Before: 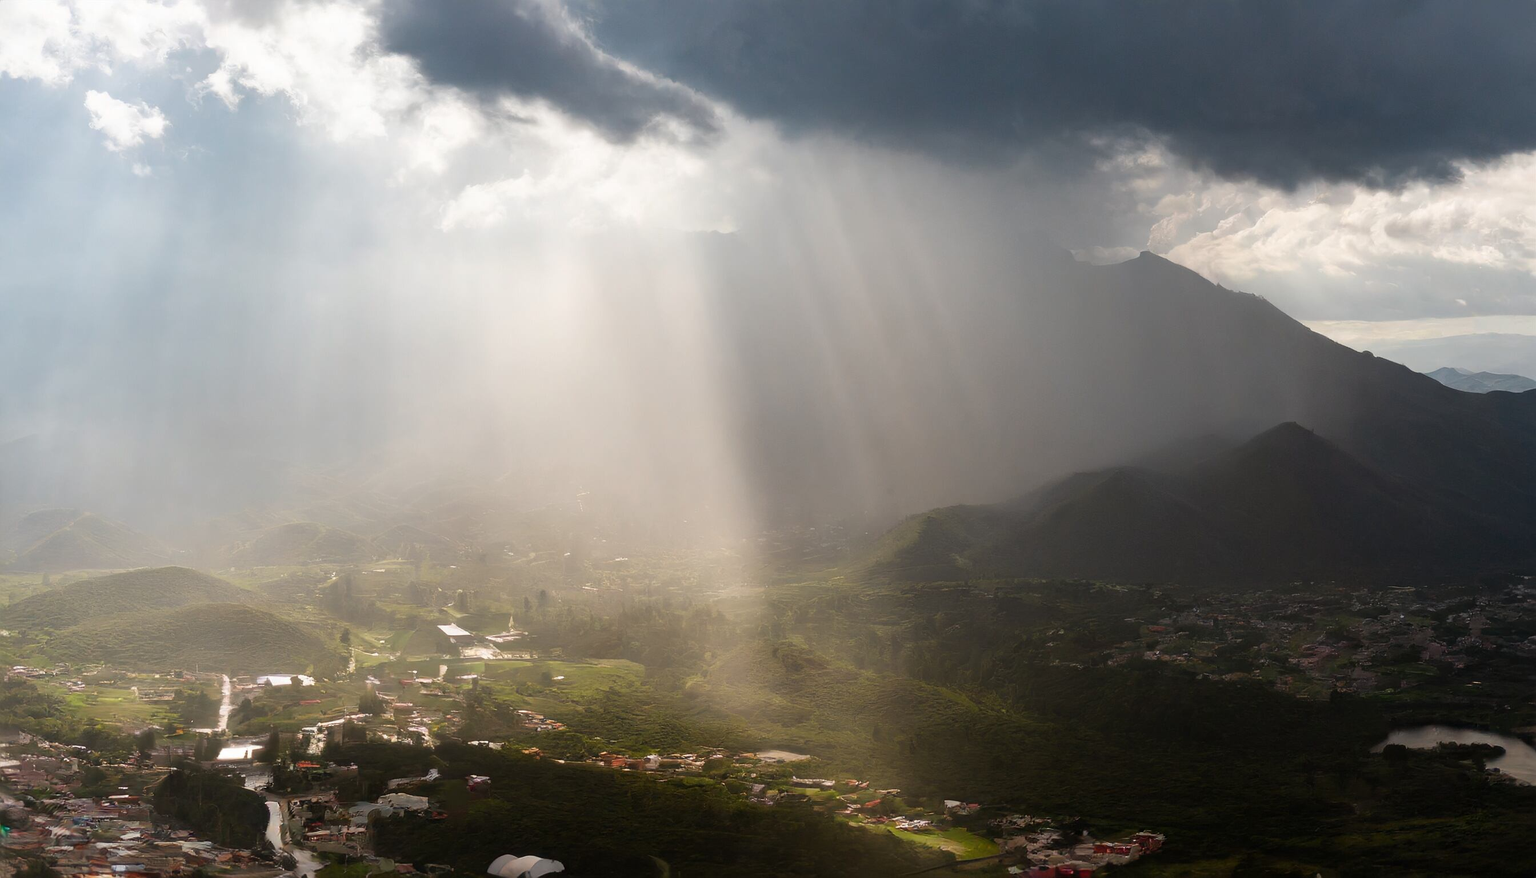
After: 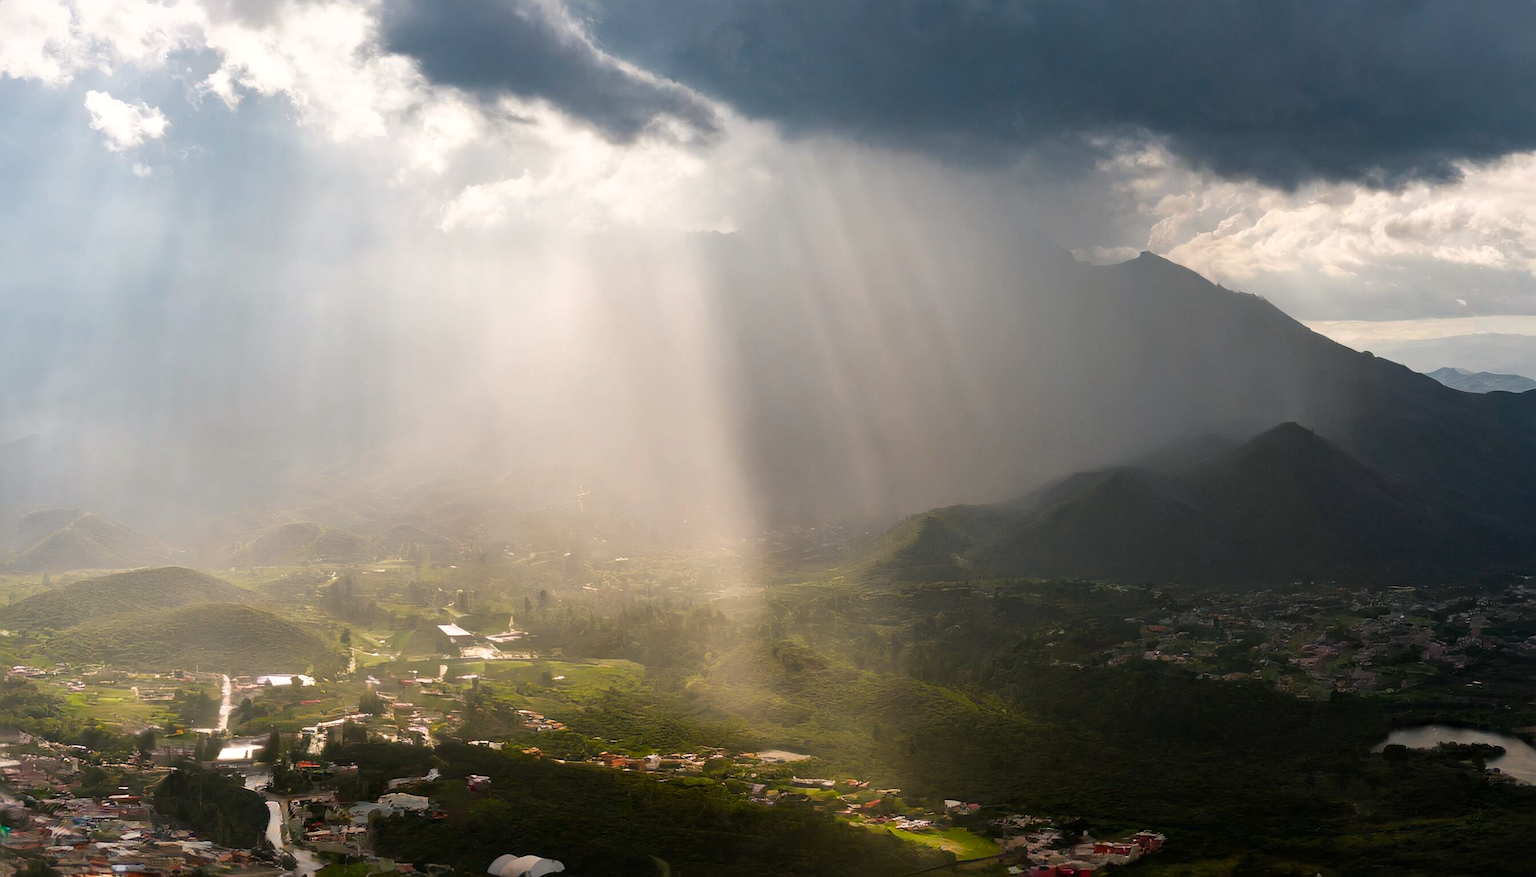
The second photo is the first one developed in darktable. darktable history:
color balance rgb: shadows lift › chroma 2%, shadows lift › hue 220.83°, highlights gain › chroma 0.647%, highlights gain › hue 54.86°, perceptual saturation grading › global saturation 24.903%
local contrast: mode bilateral grid, contrast 25, coarseness 49, detail 122%, midtone range 0.2
